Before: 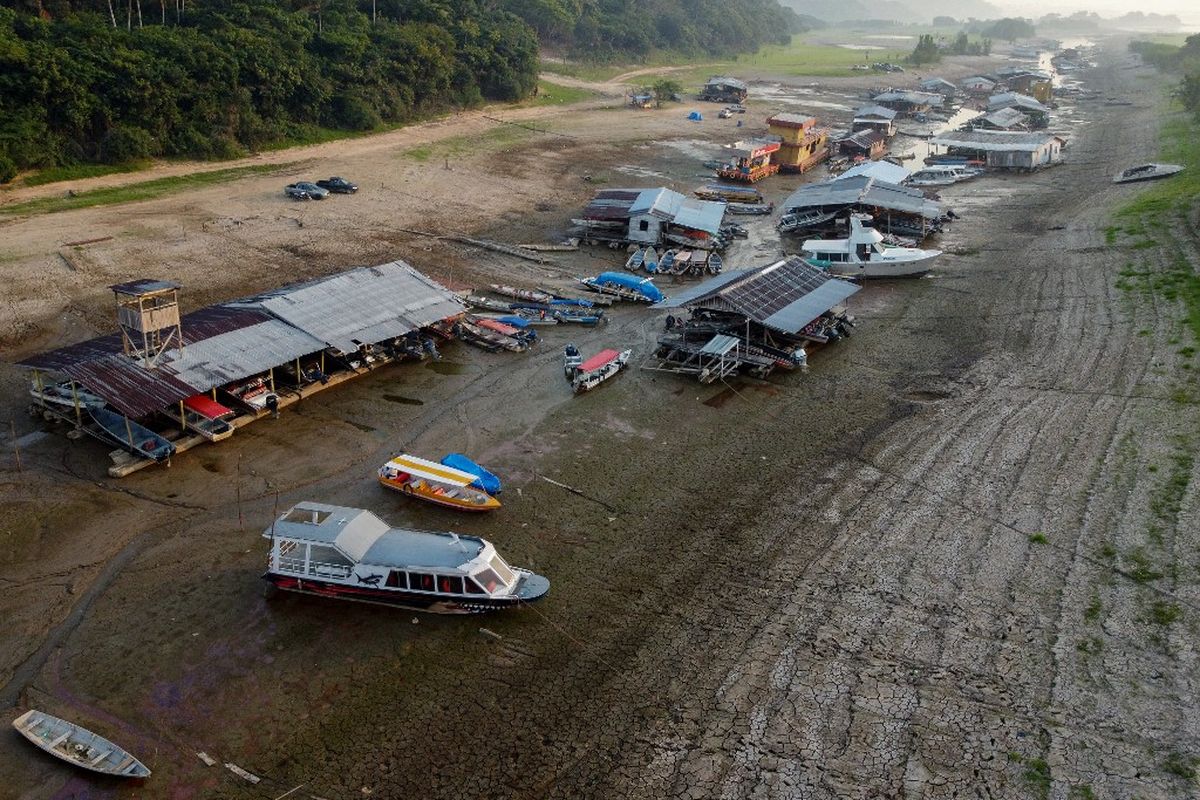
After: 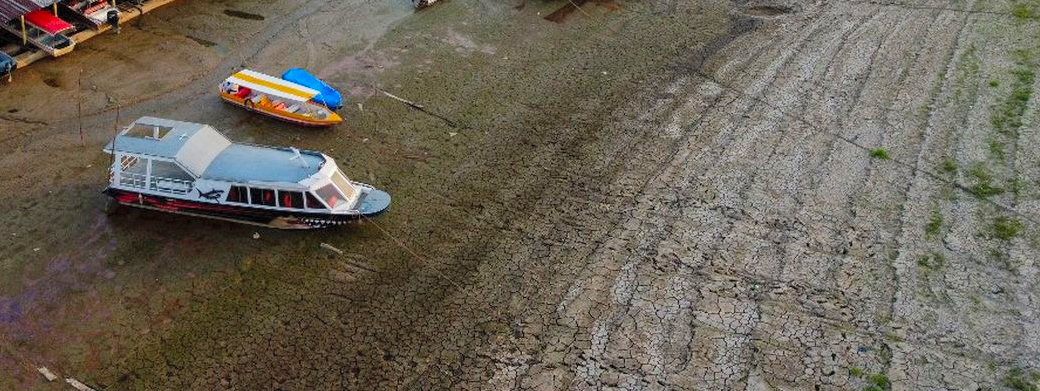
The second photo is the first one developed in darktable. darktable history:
crop and rotate: left 13.306%, top 48.129%, bottom 2.928%
contrast brightness saturation: contrast 0.07, brightness 0.18, saturation 0.4
